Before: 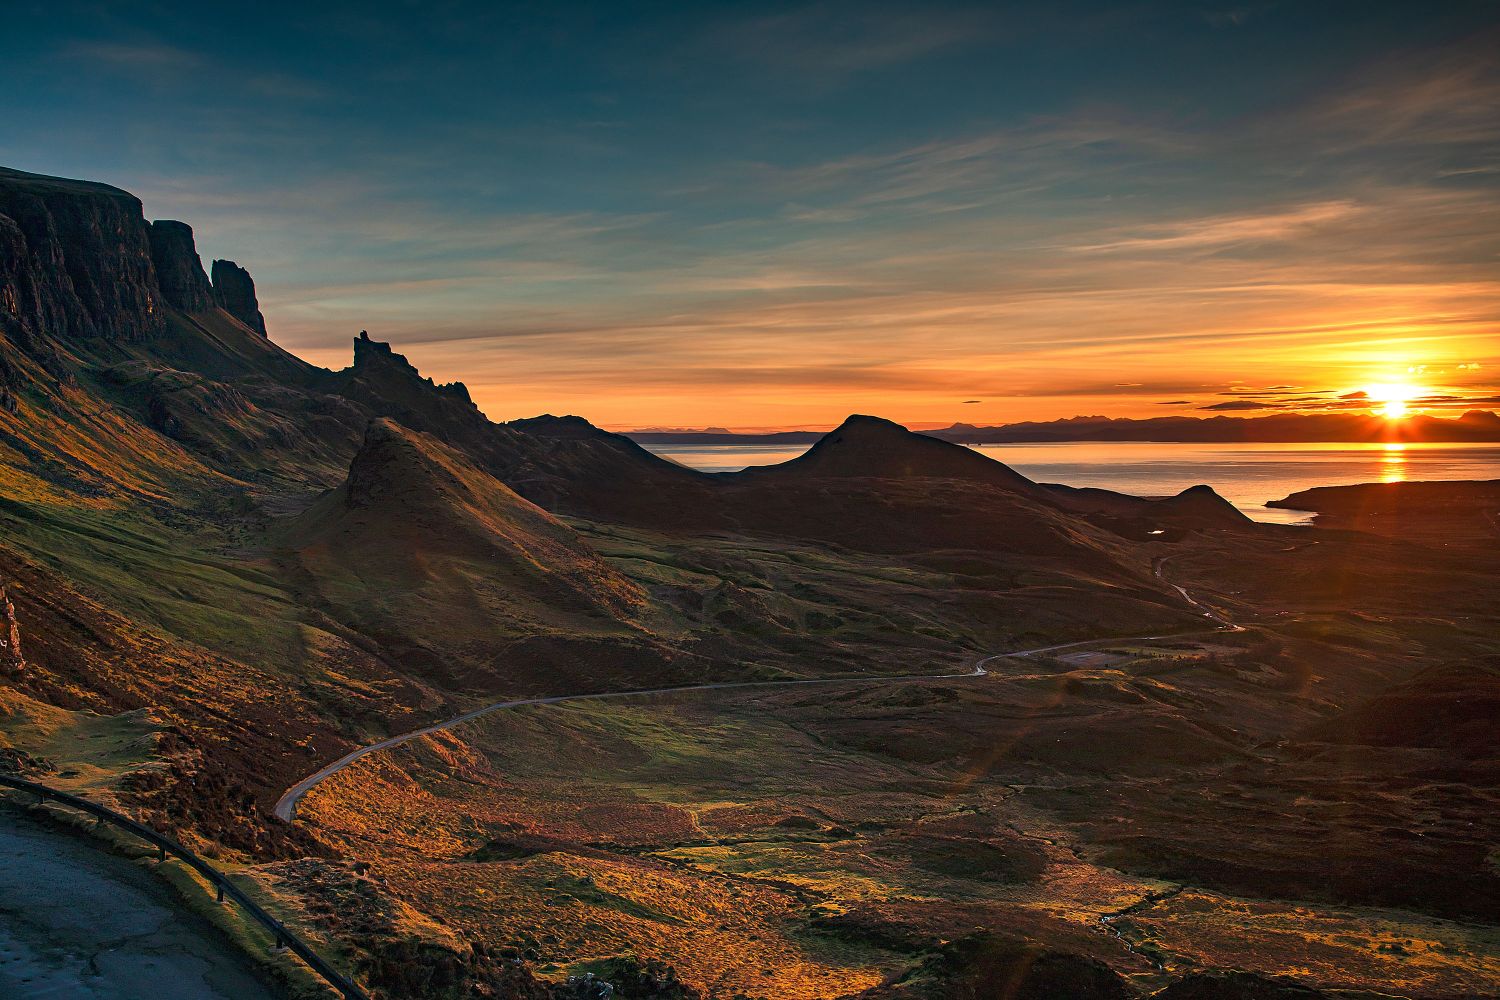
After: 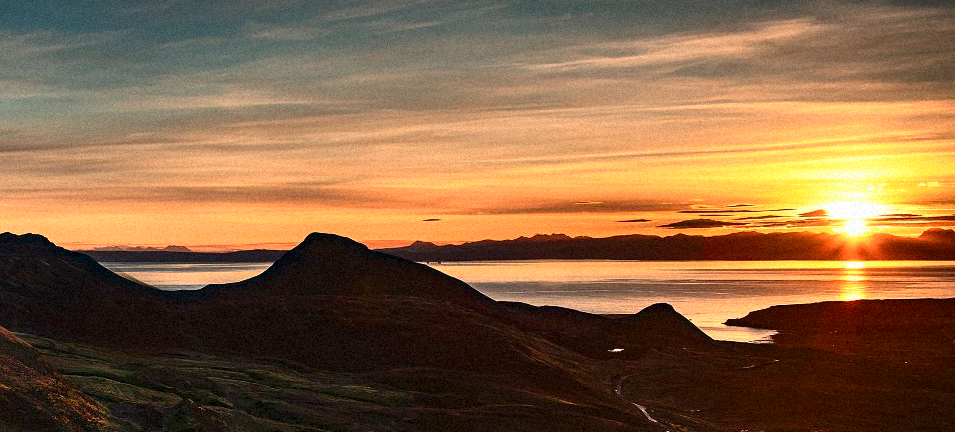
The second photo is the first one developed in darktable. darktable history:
crop: left 36.005%, top 18.293%, right 0.31%, bottom 38.444%
grain: mid-tones bias 0%
contrast brightness saturation: contrast 0.28
